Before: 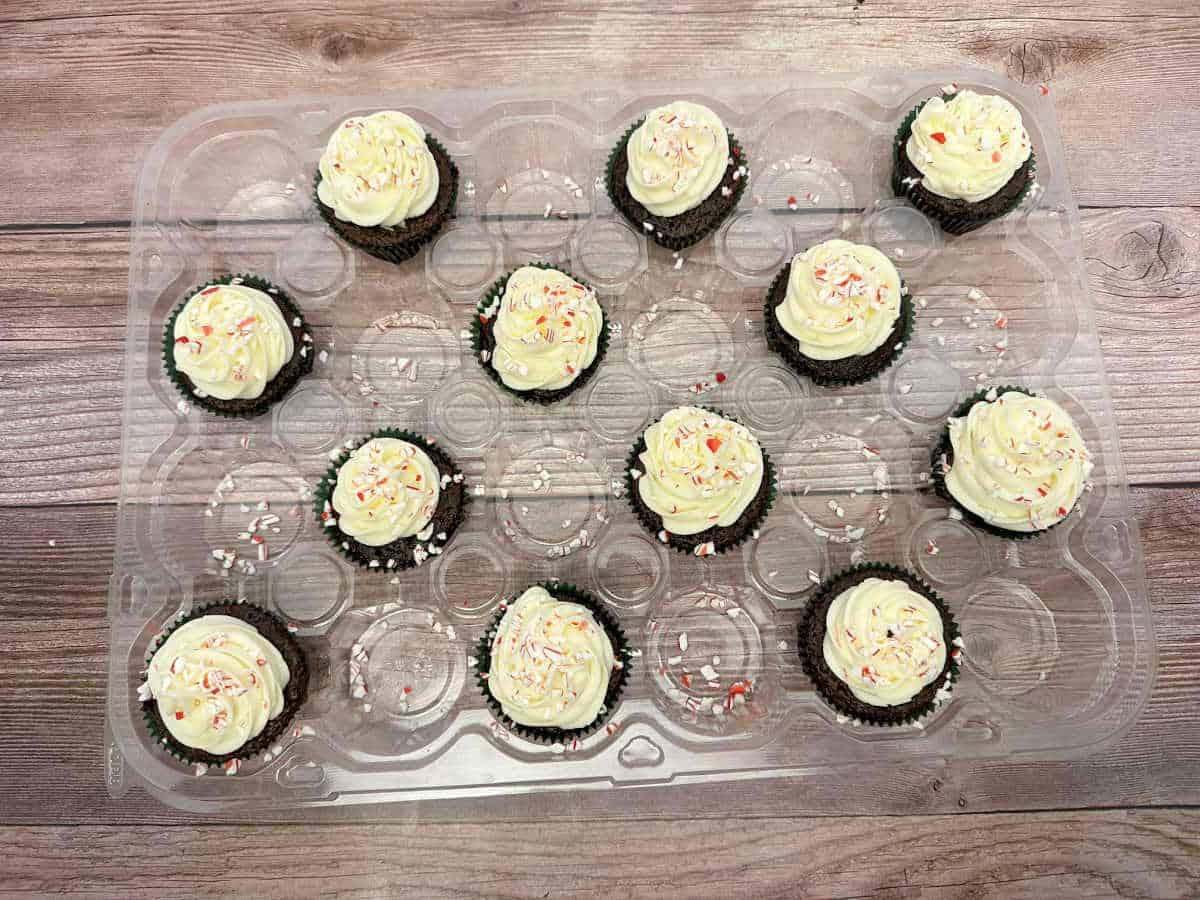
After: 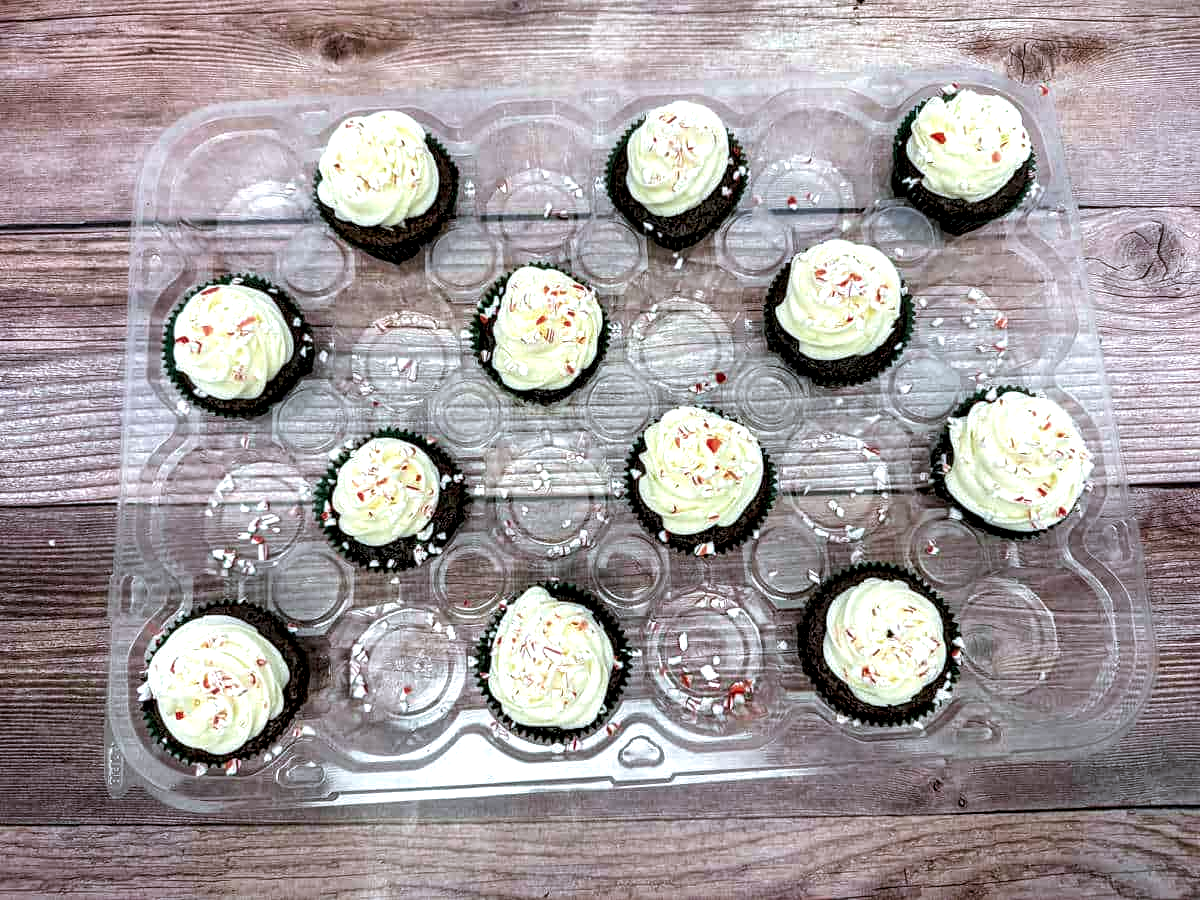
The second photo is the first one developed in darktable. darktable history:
velvia: on, module defaults
local contrast: highlights 81%, shadows 57%, detail 175%, midtone range 0.604
color calibration: gray › normalize channels true, x 0.37, y 0.382, temperature 4320.54 K, gamut compression 0.004
